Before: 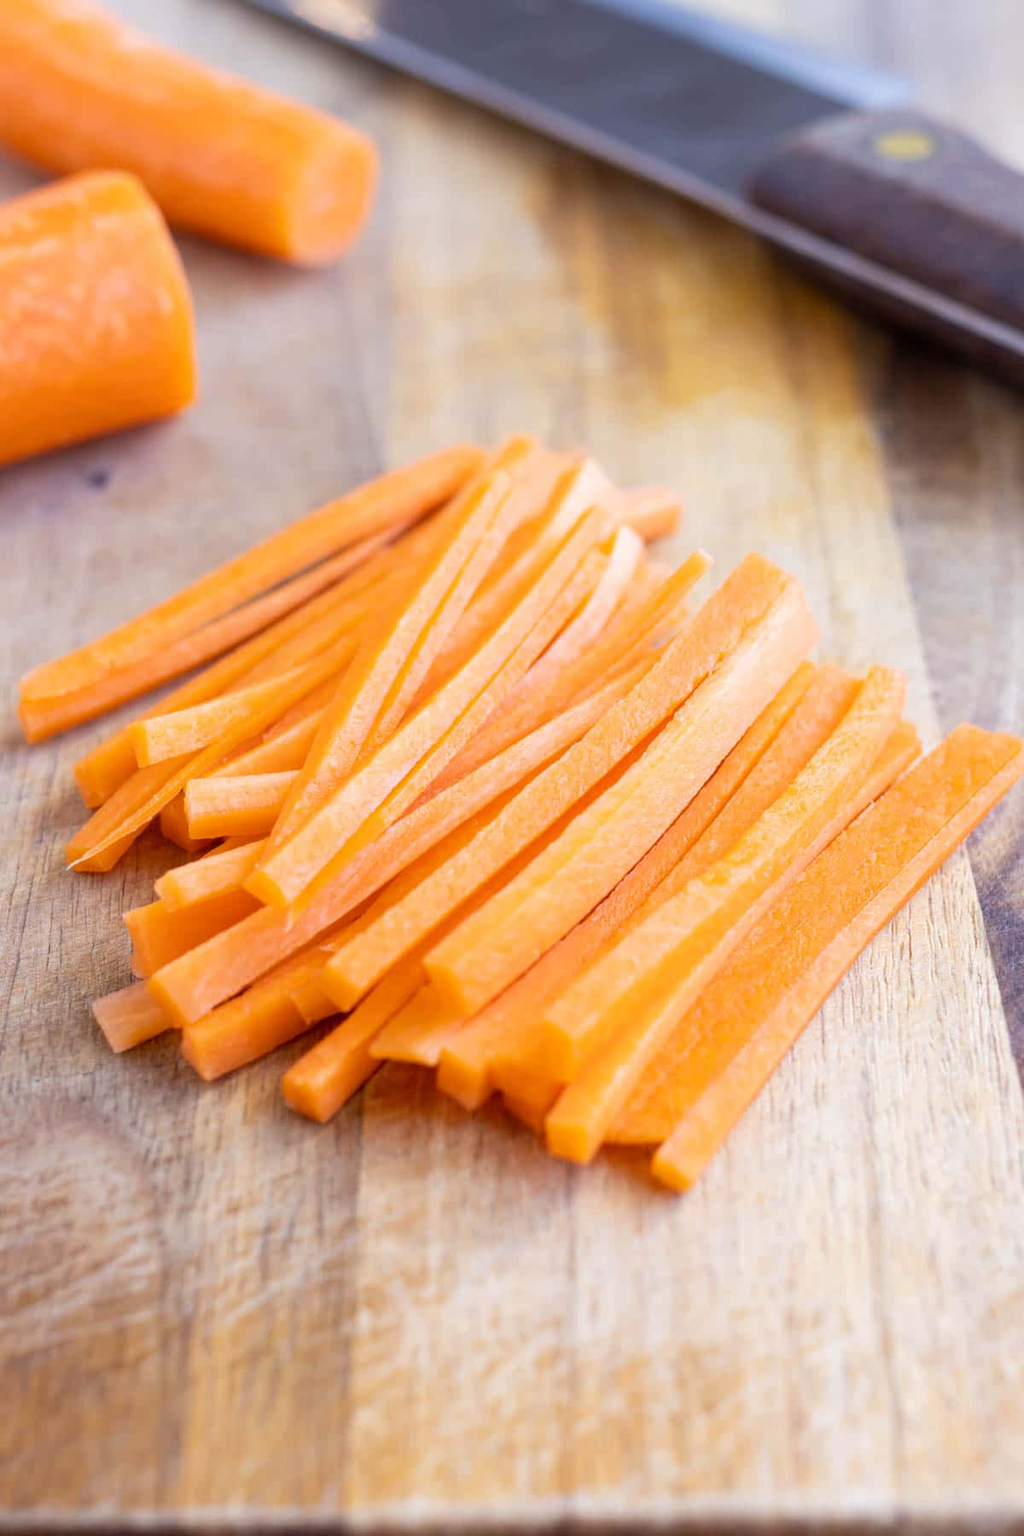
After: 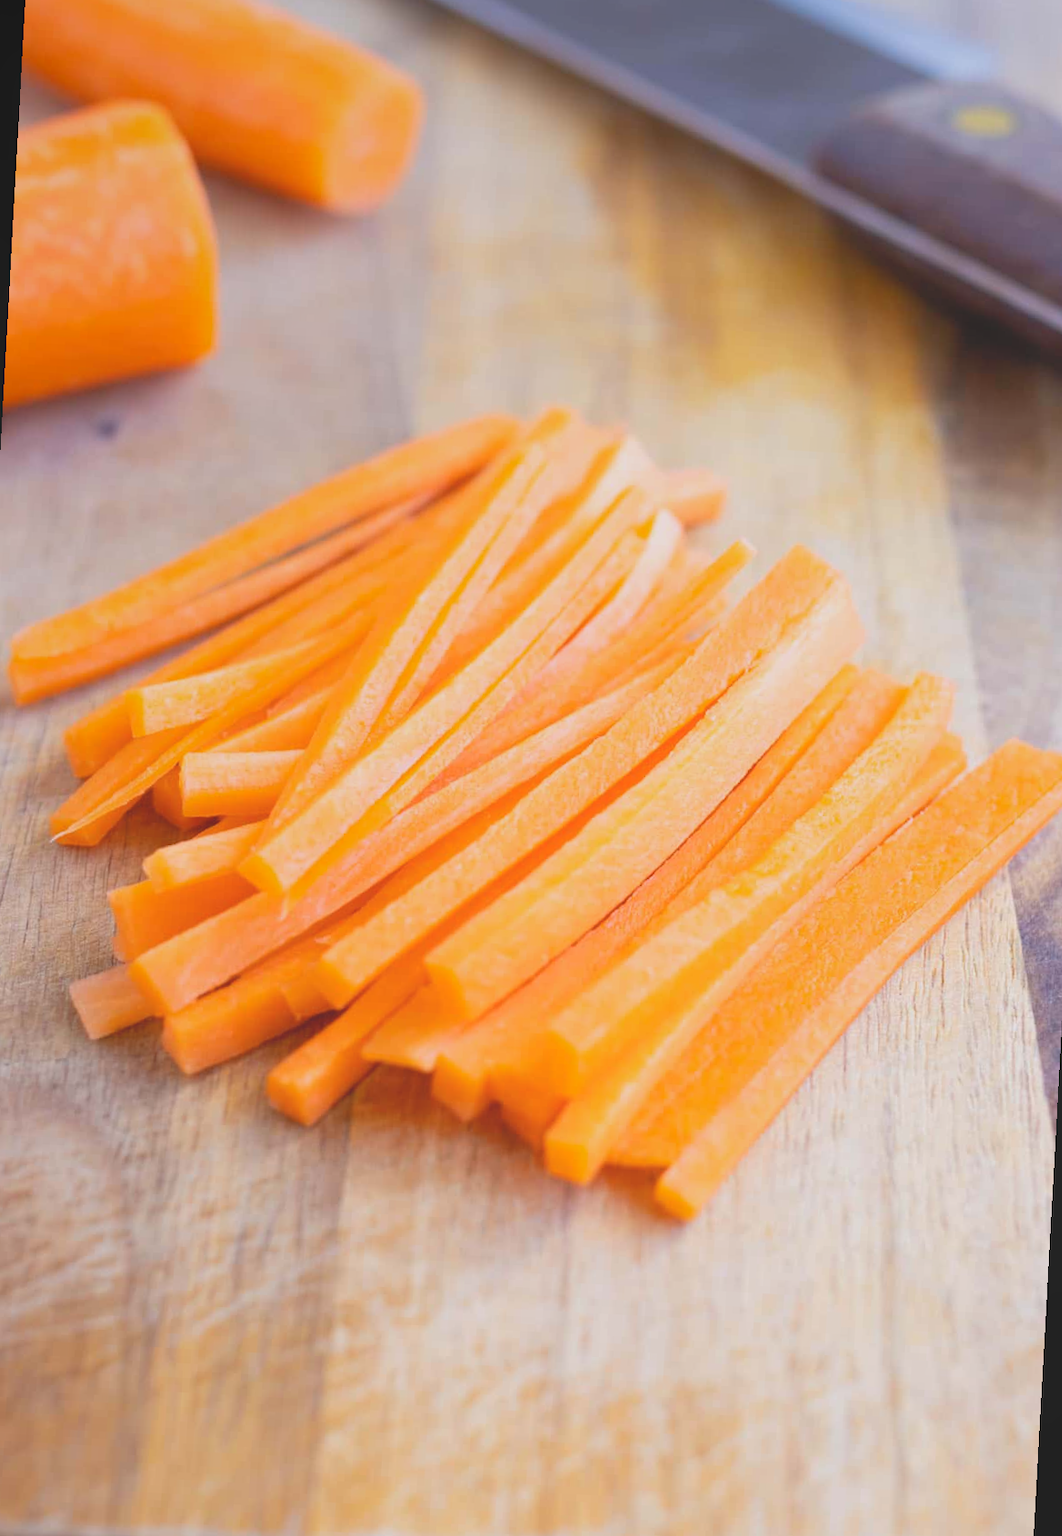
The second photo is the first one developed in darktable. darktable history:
crop and rotate: angle -3.18°, left 5.123%, top 5.182%, right 4.793%, bottom 4.137%
local contrast: detail 69%
